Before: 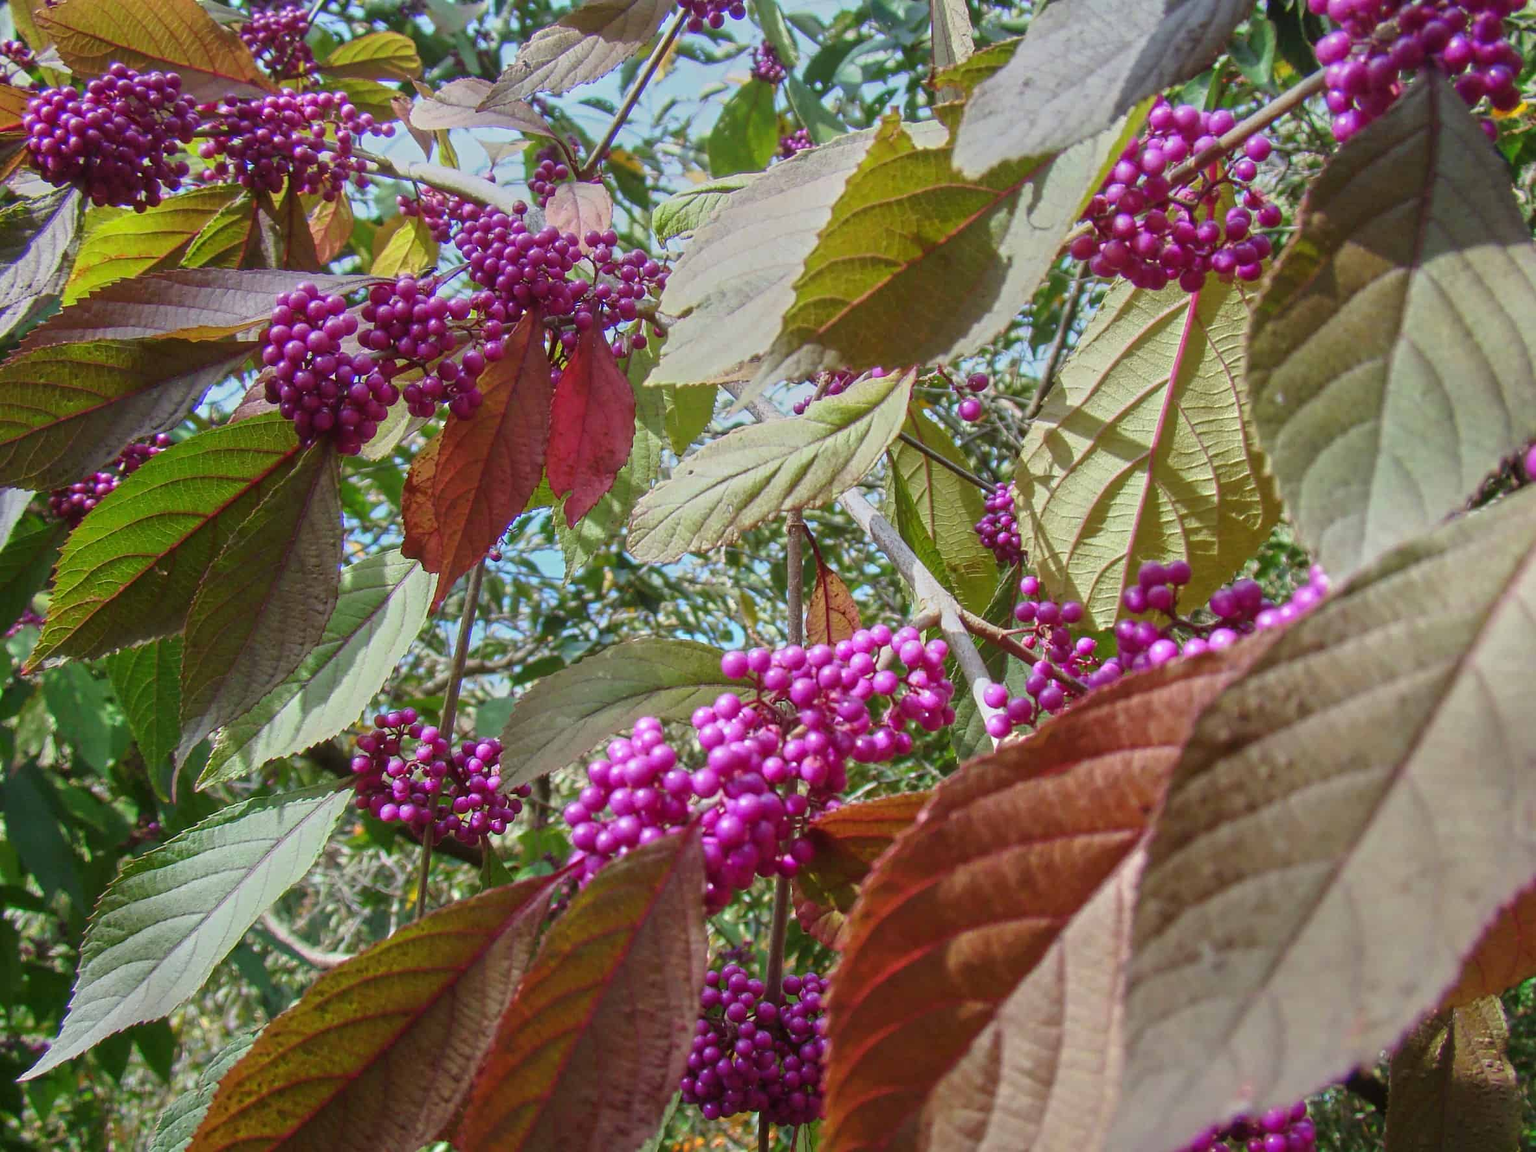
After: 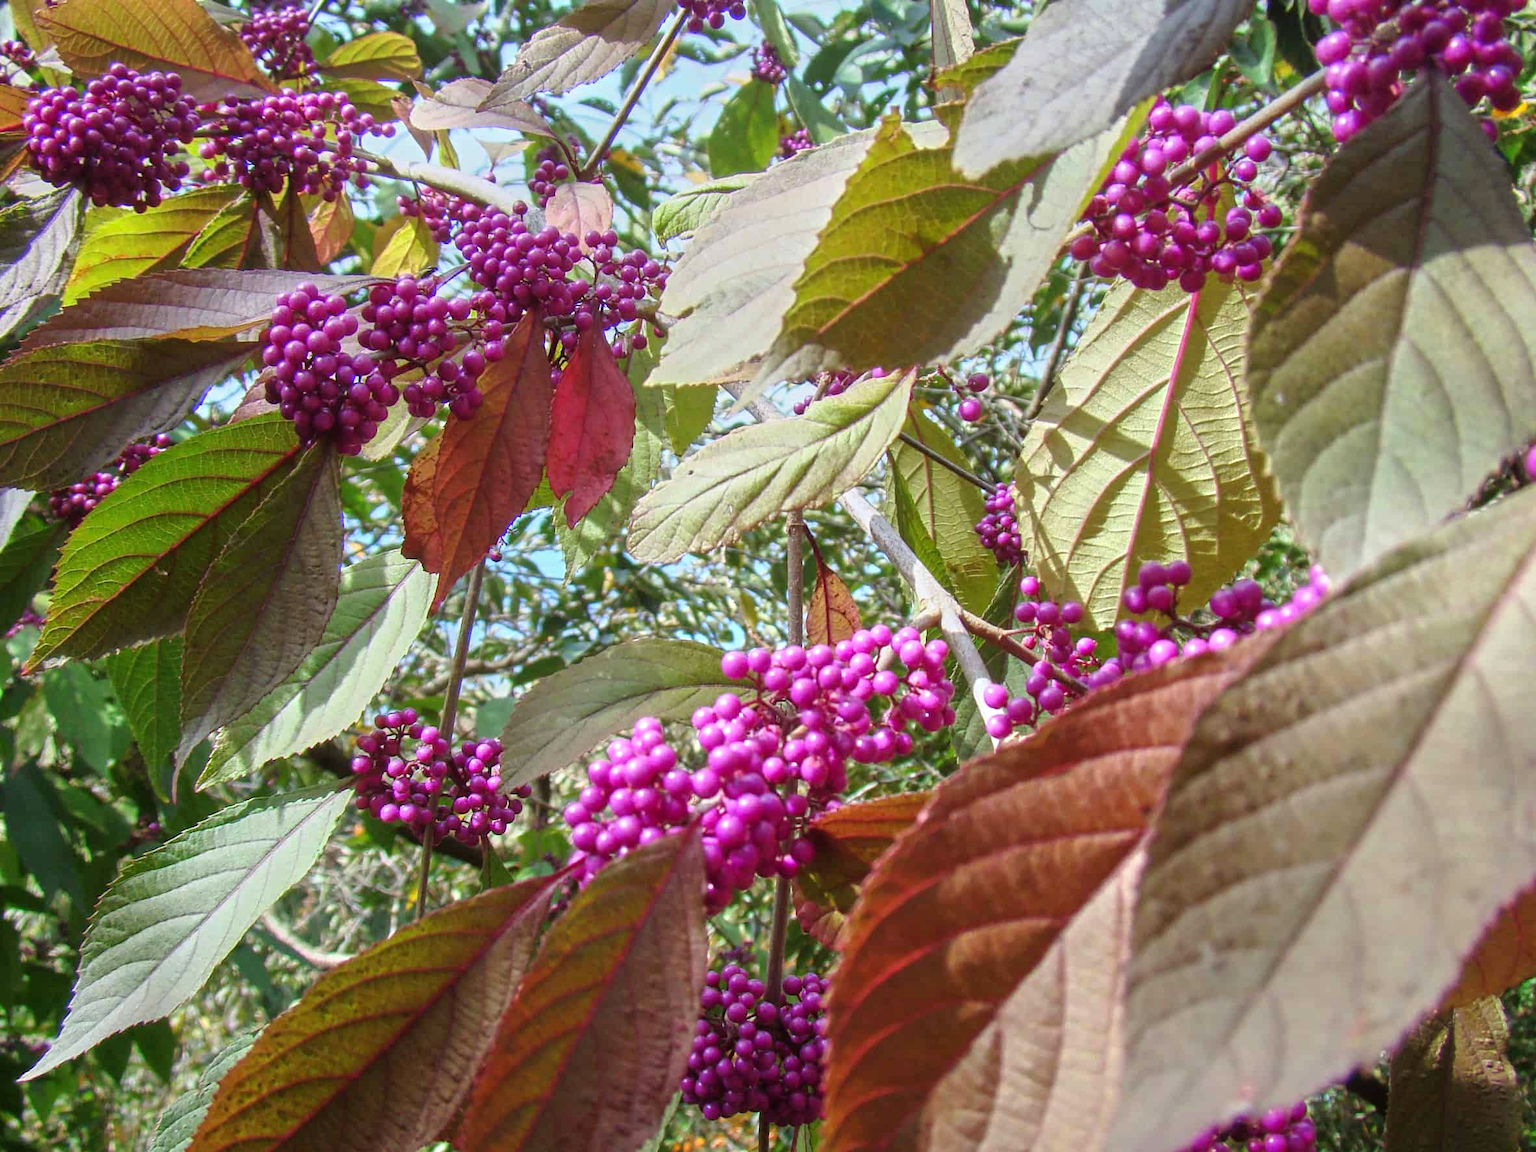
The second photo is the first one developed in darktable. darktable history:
tone equalizer: -8 EV -0.434 EV, -7 EV -0.356 EV, -6 EV -0.354 EV, -5 EV -0.241 EV, -3 EV 0.247 EV, -2 EV 0.327 EV, -1 EV 0.405 EV, +0 EV 0.388 EV
